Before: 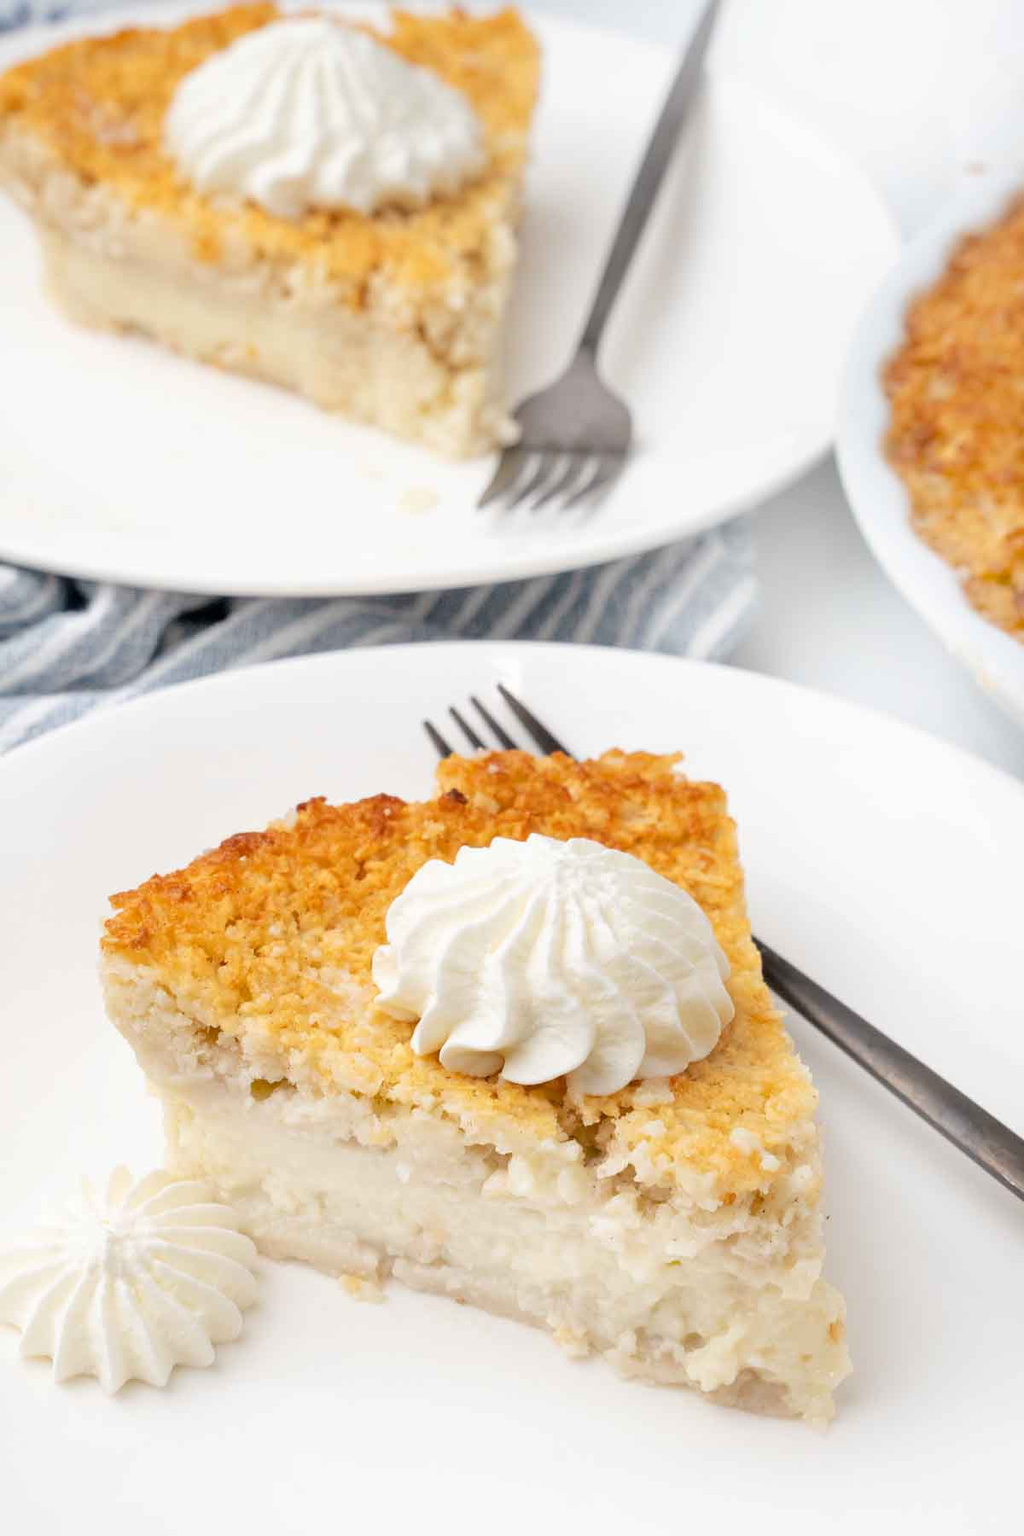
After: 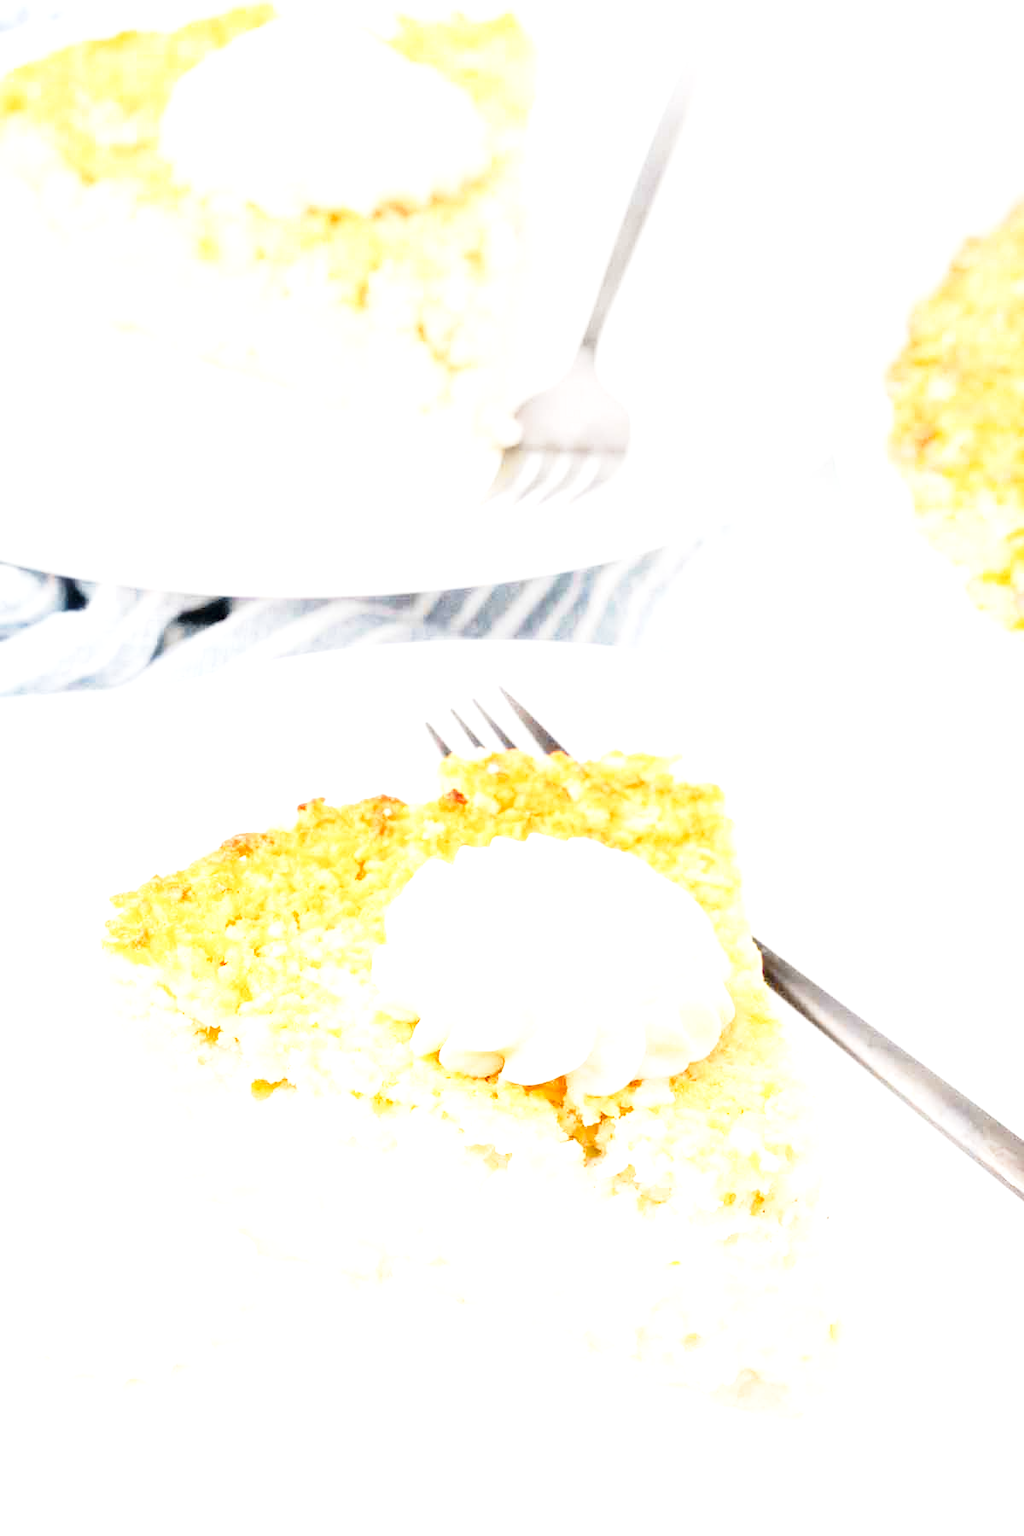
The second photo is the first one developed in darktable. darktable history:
exposure: black level correction 0, exposure 1.438 EV, compensate highlight preservation false
base curve: curves: ch0 [(0, 0) (0.028, 0.03) (0.121, 0.232) (0.46, 0.748) (0.859, 0.968) (1, 1)], preserve colors none
